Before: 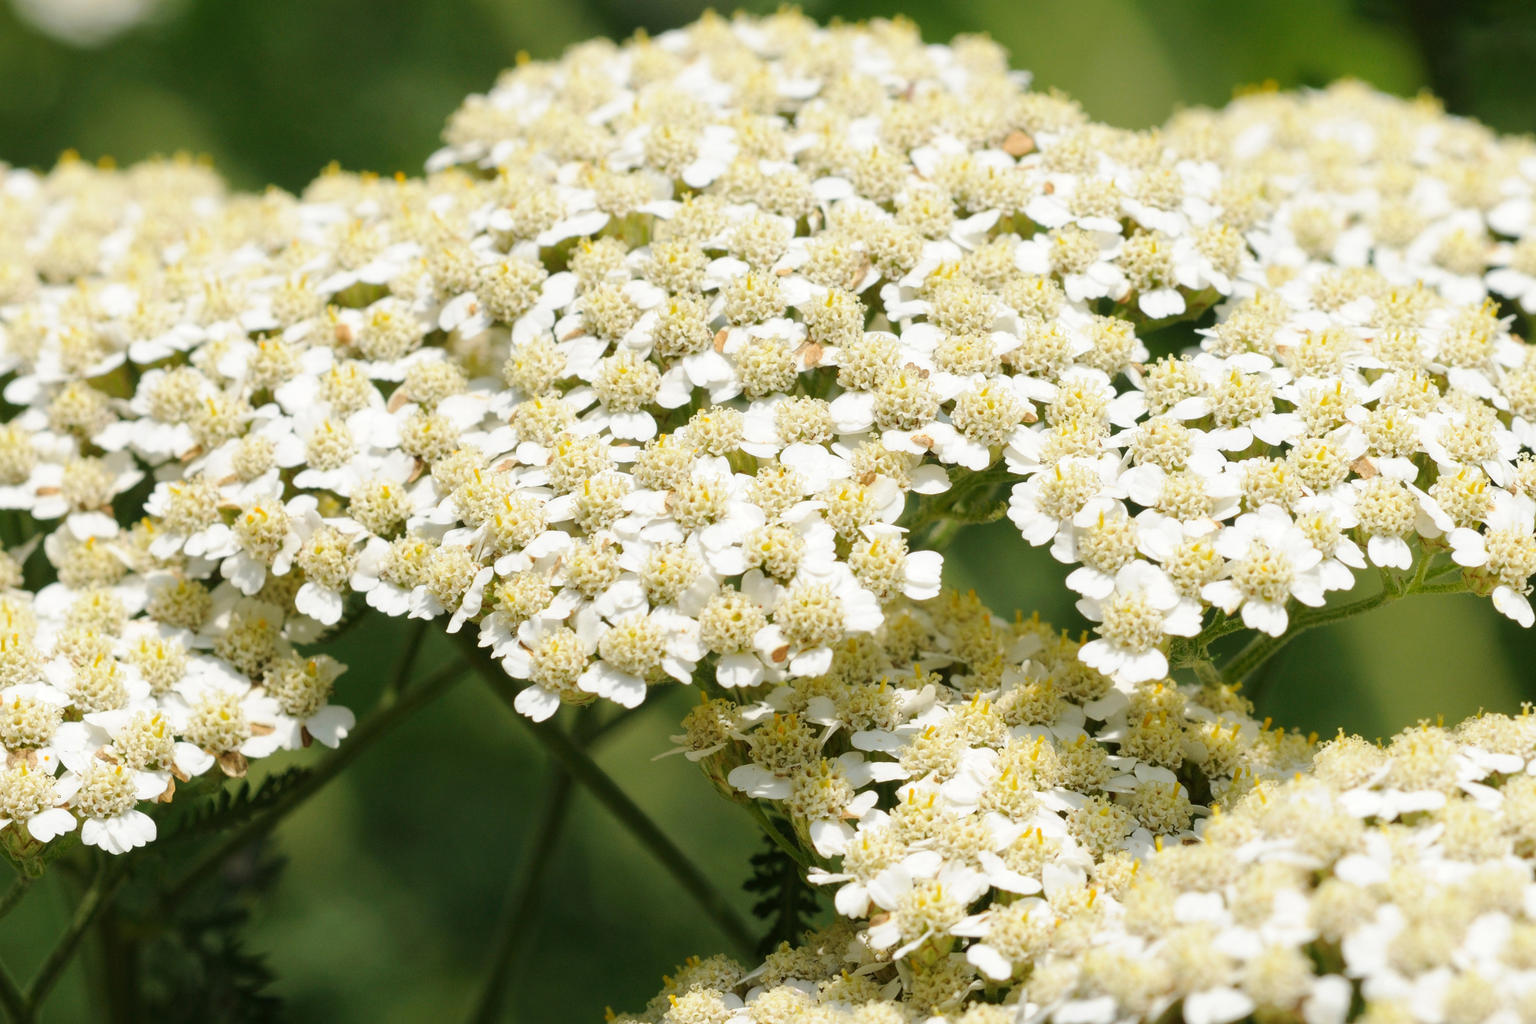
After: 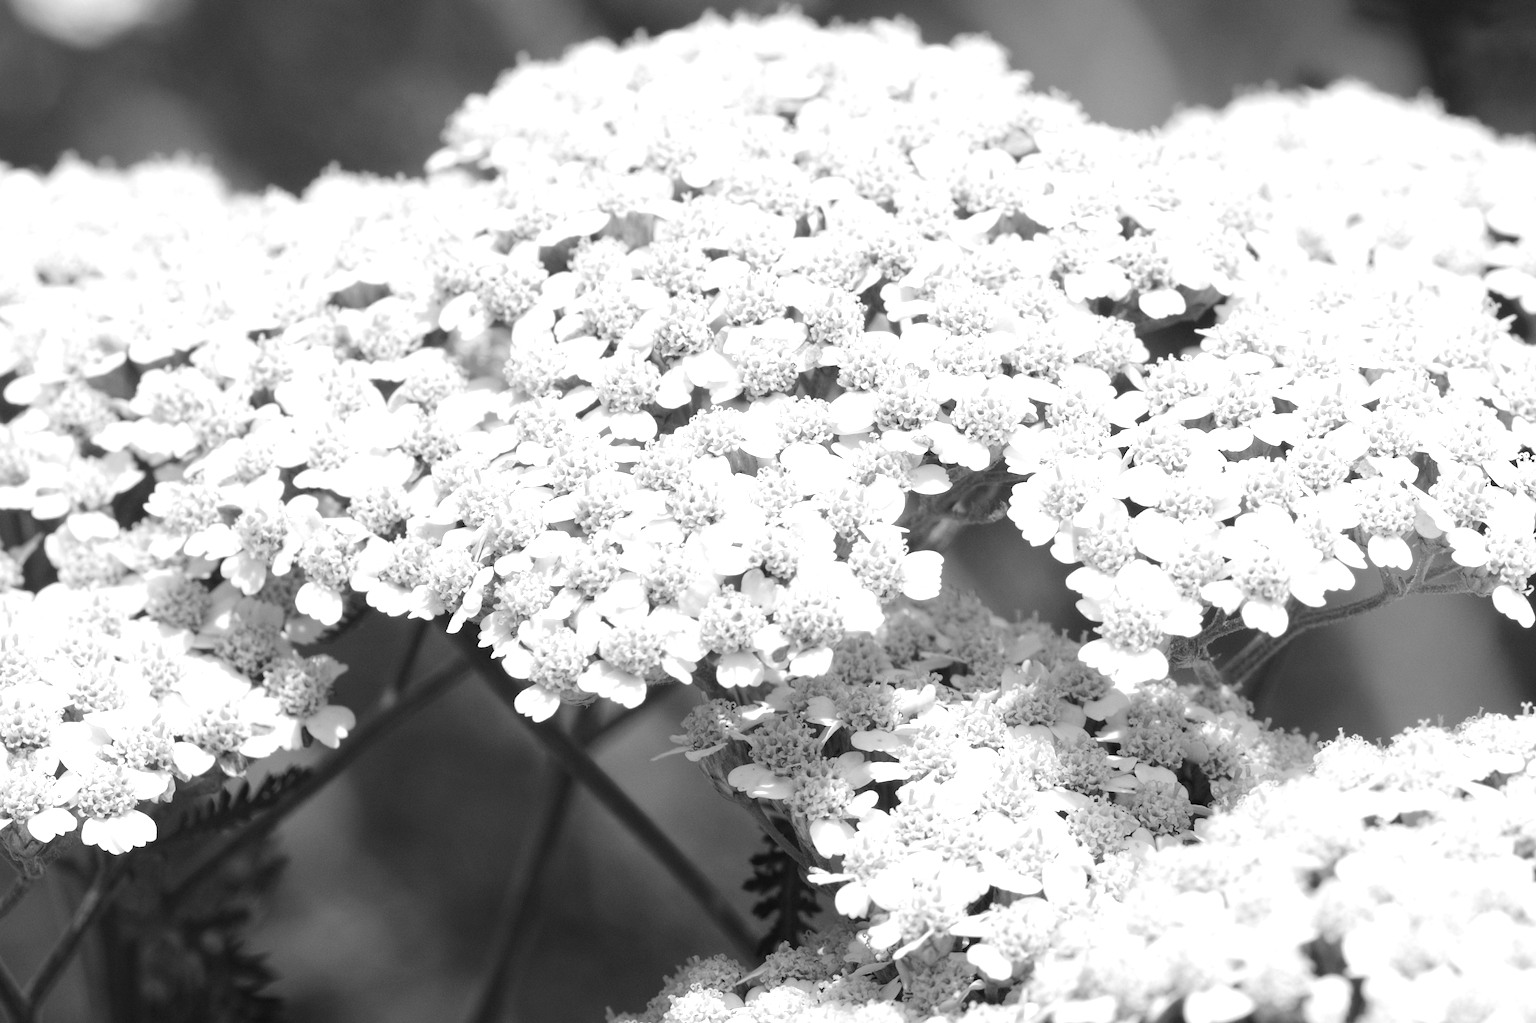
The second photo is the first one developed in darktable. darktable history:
color calibration: output gray [0.267, 0.423, 0.261, 0], illuminant as shot in camera, x 0.358, y 0.373, temperature 4628.91 K
exposure: exposure 0.735 EV, compensate exposure bias true, compensate highlight preservation false
